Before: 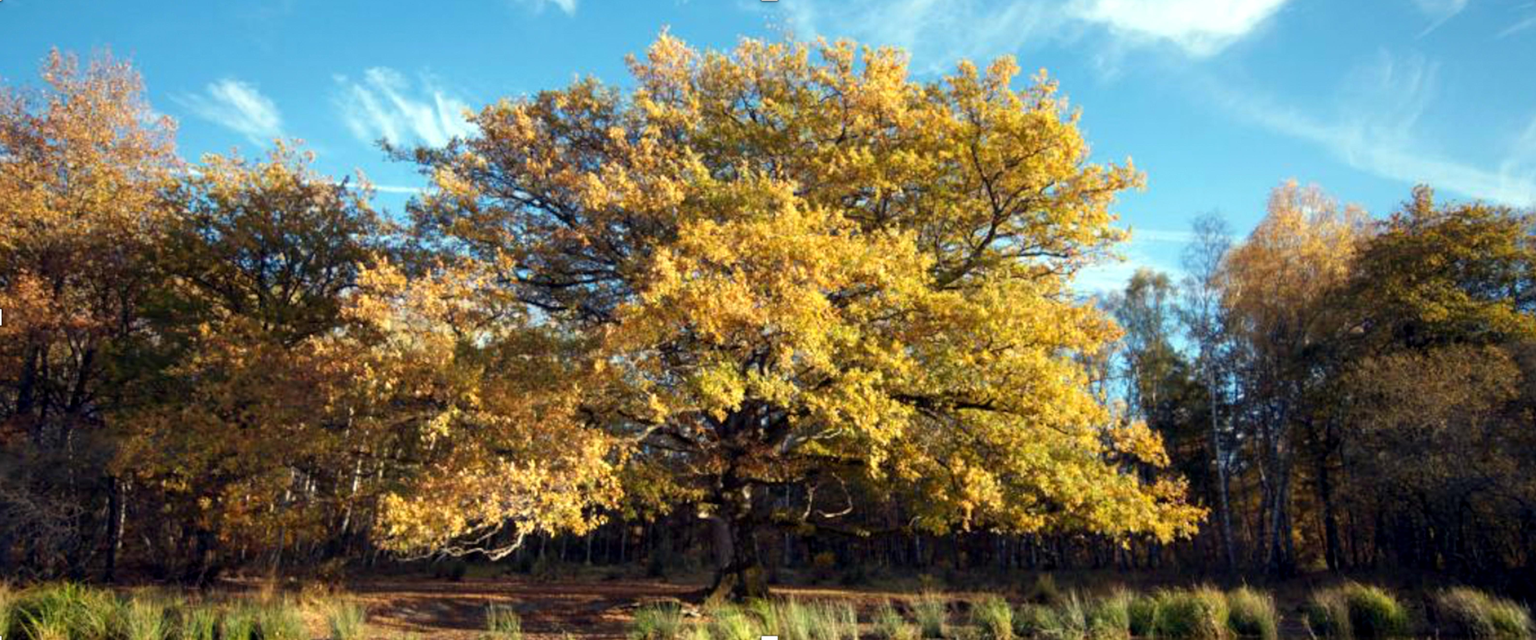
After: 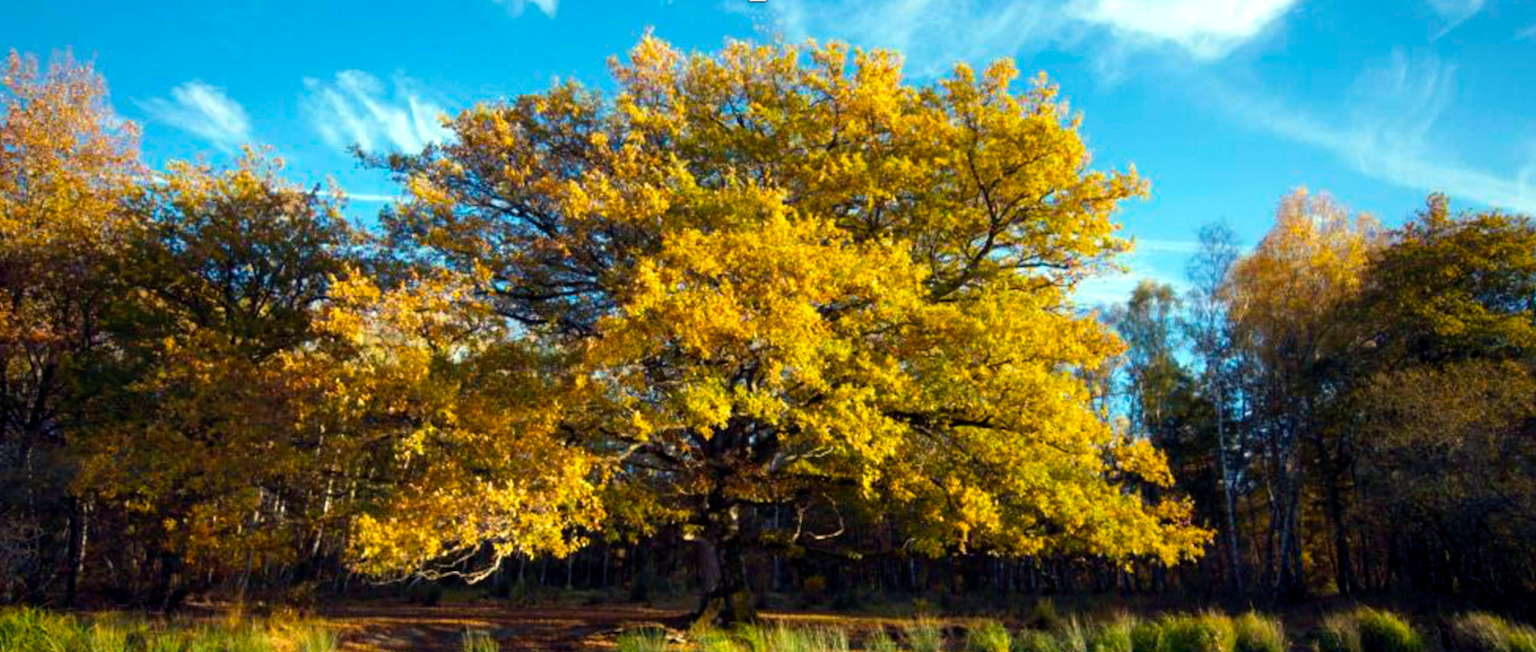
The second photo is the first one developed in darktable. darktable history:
velvia: strength 14.59%
crop and rotate: left 2.742%, right 1.197%, bottom 2.089%
color balance rgb: shadows lift › chroma 2.025%, shadows lift › hue 215.18°, power › luminance -9.036%, perceptual saturation grading › global saturation 30.269%, global vibrance 20%
